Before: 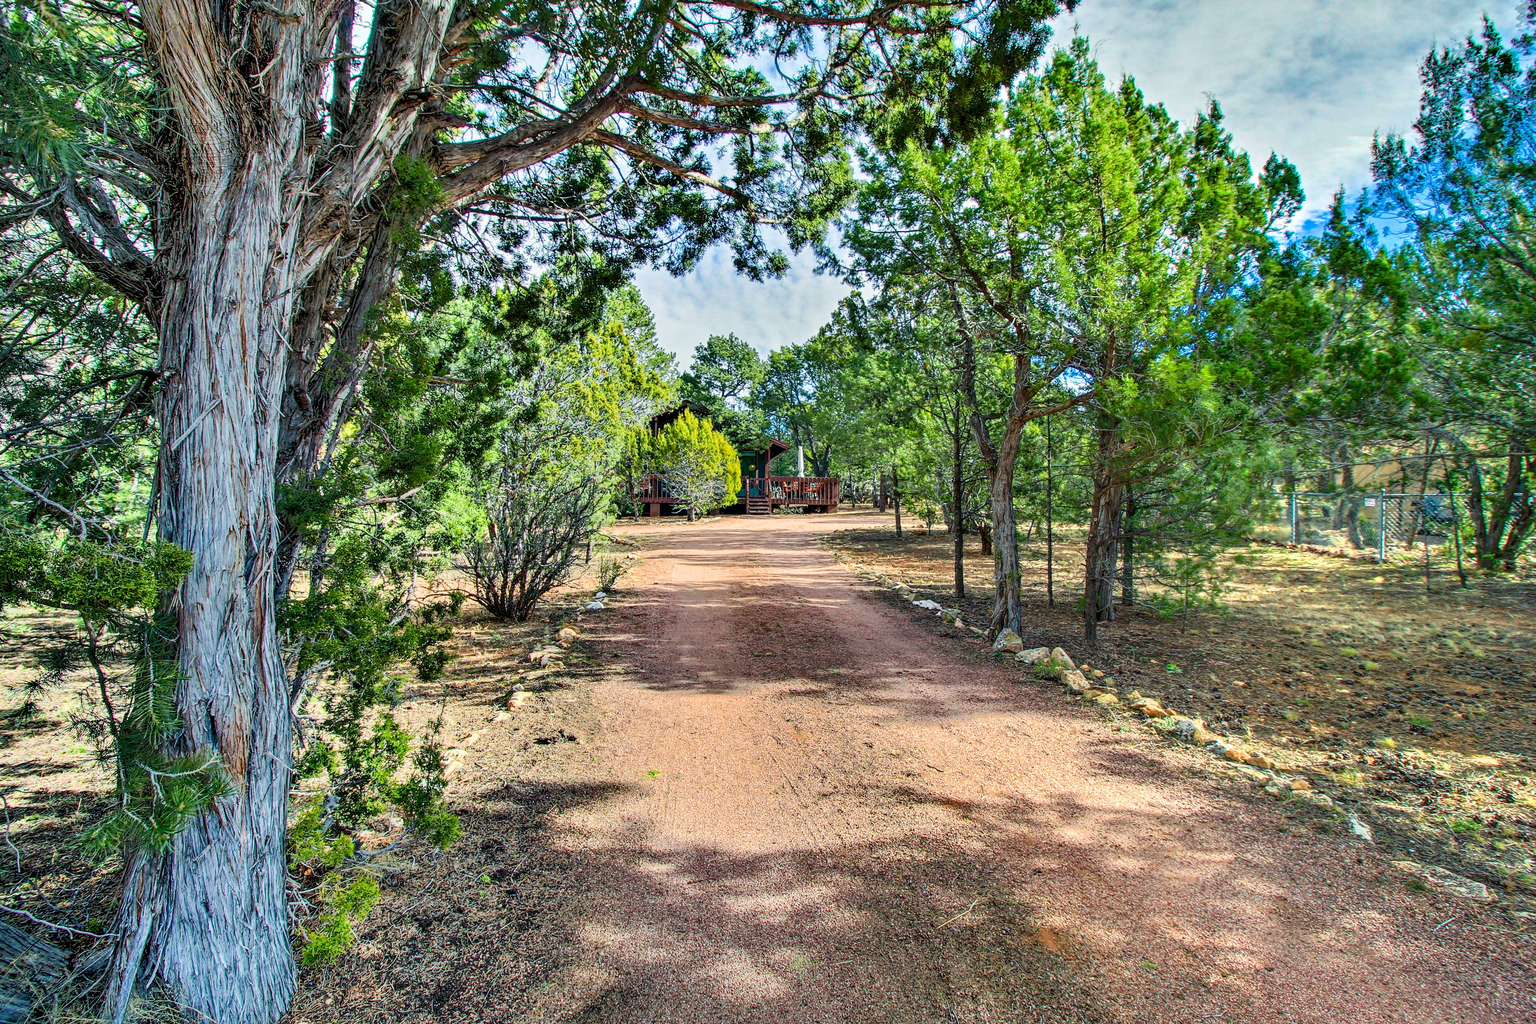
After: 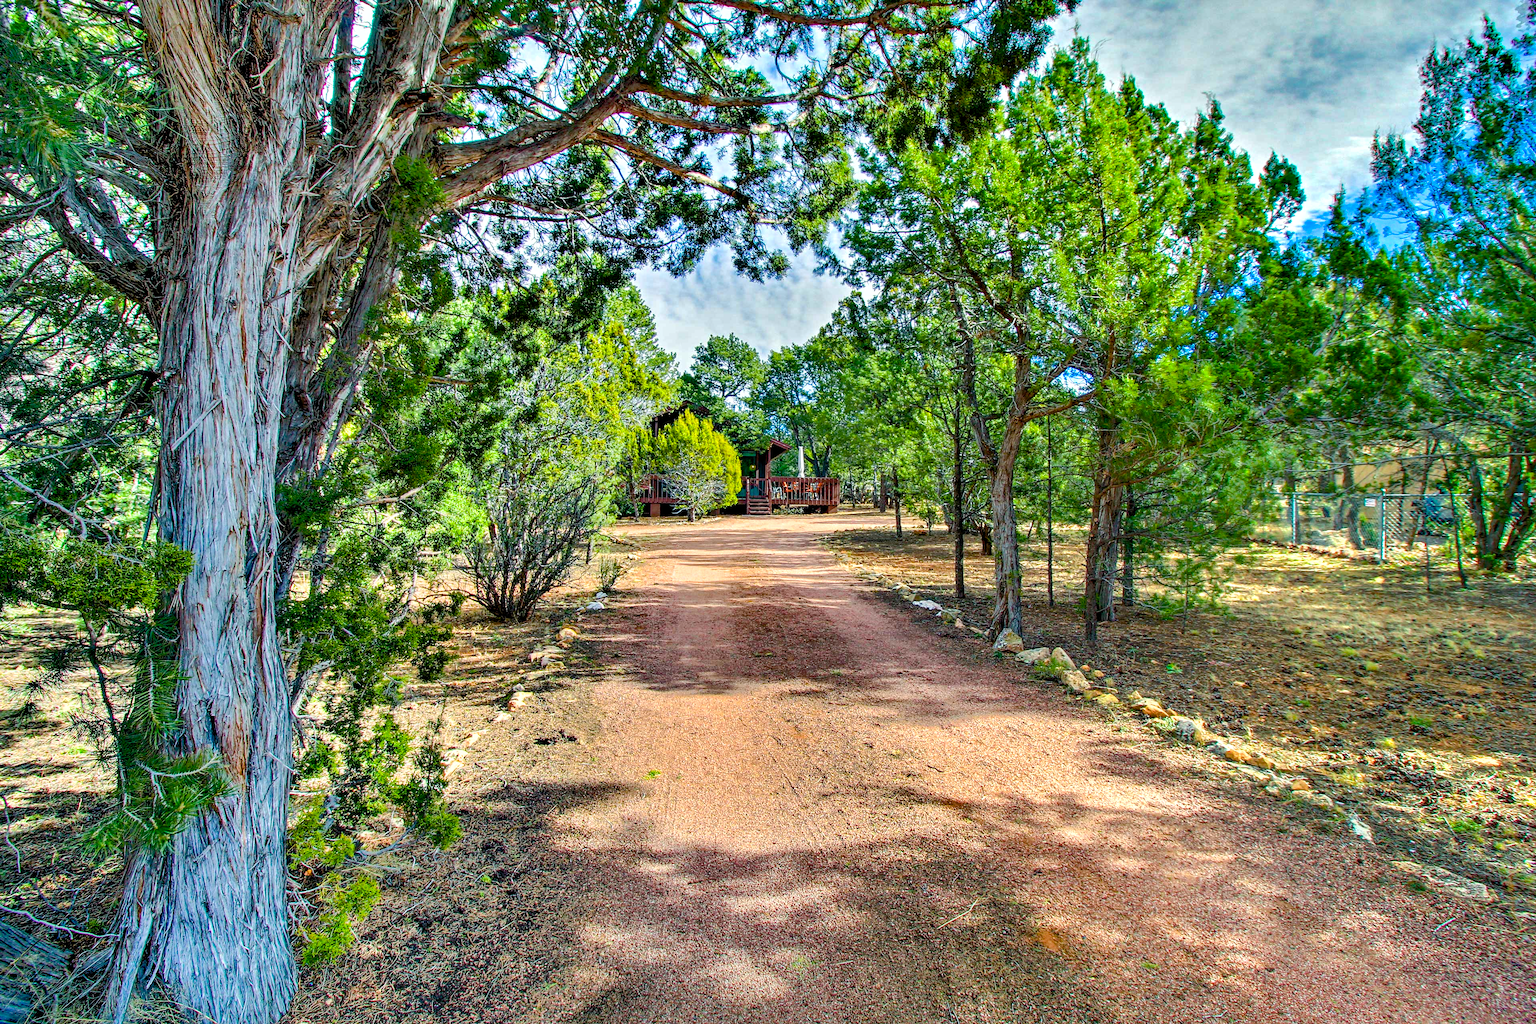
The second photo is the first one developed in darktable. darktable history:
color balance rgb: global offset › luminance -0.51%, perceptual saturation grading › global saturation 27.53%, perceptual saturation grading › highlights -25%, perceptual saturation grading › shadows 25%, perceptual brilliance grading › highlights 6.62%, perceptual brilliance grading › mid-tones 17.07%, perceptual brilliance grading › shadows -5.23%
shadows and highlights: on, module defaults
